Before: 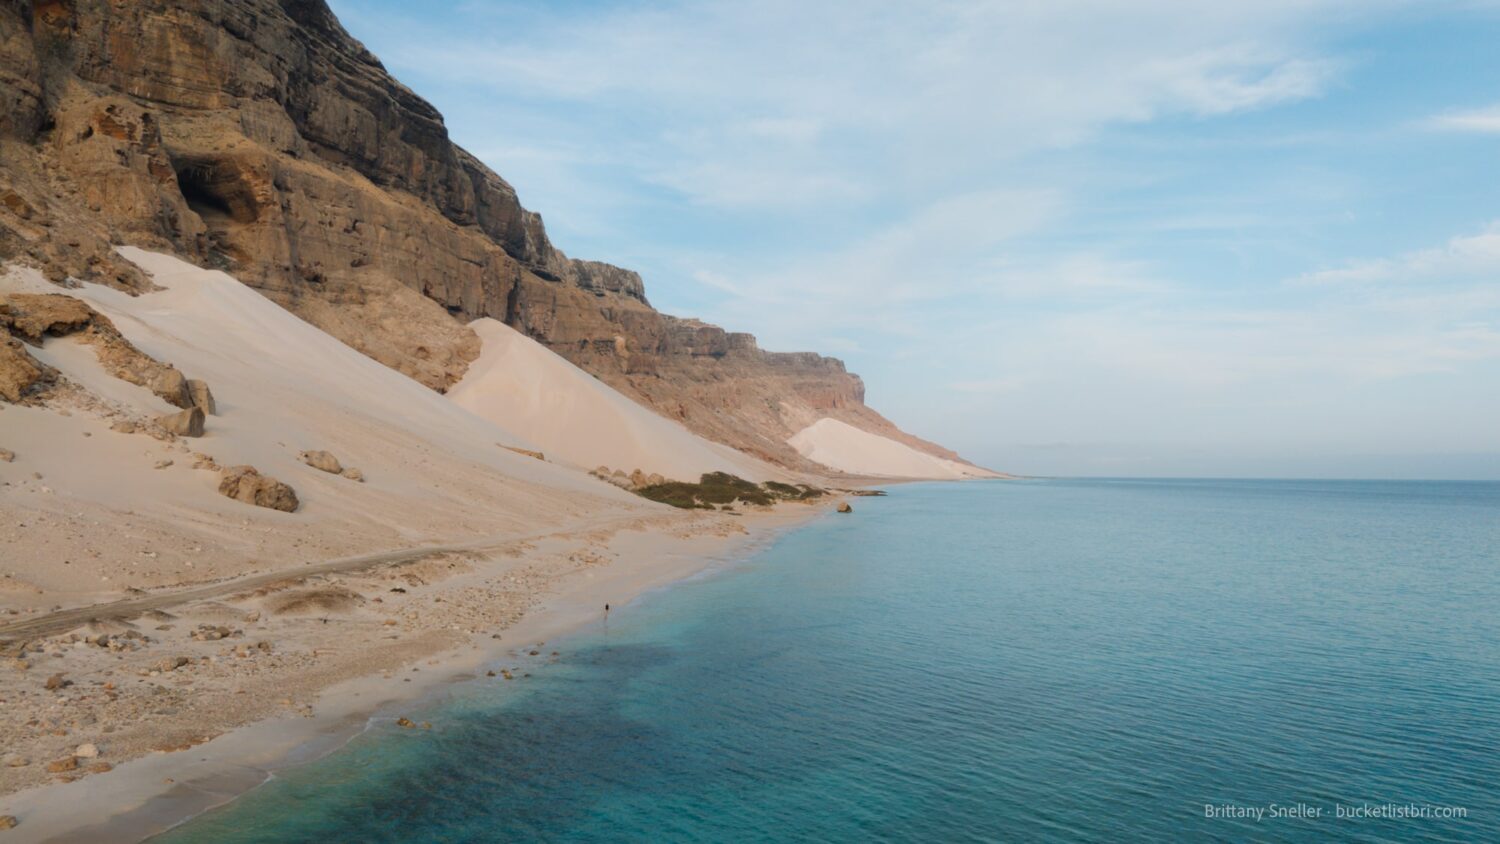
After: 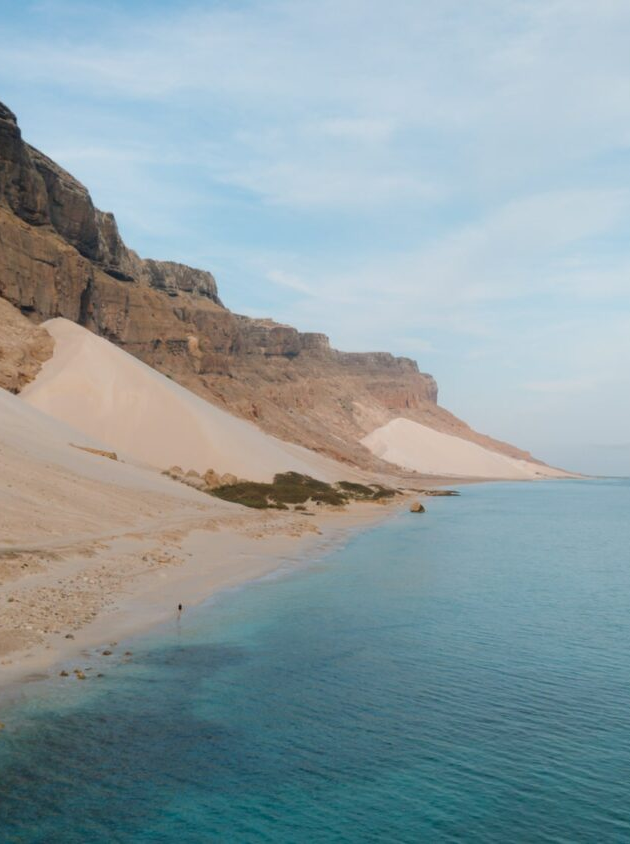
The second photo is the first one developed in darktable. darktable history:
crop: left 28.488%, right 29.447%
